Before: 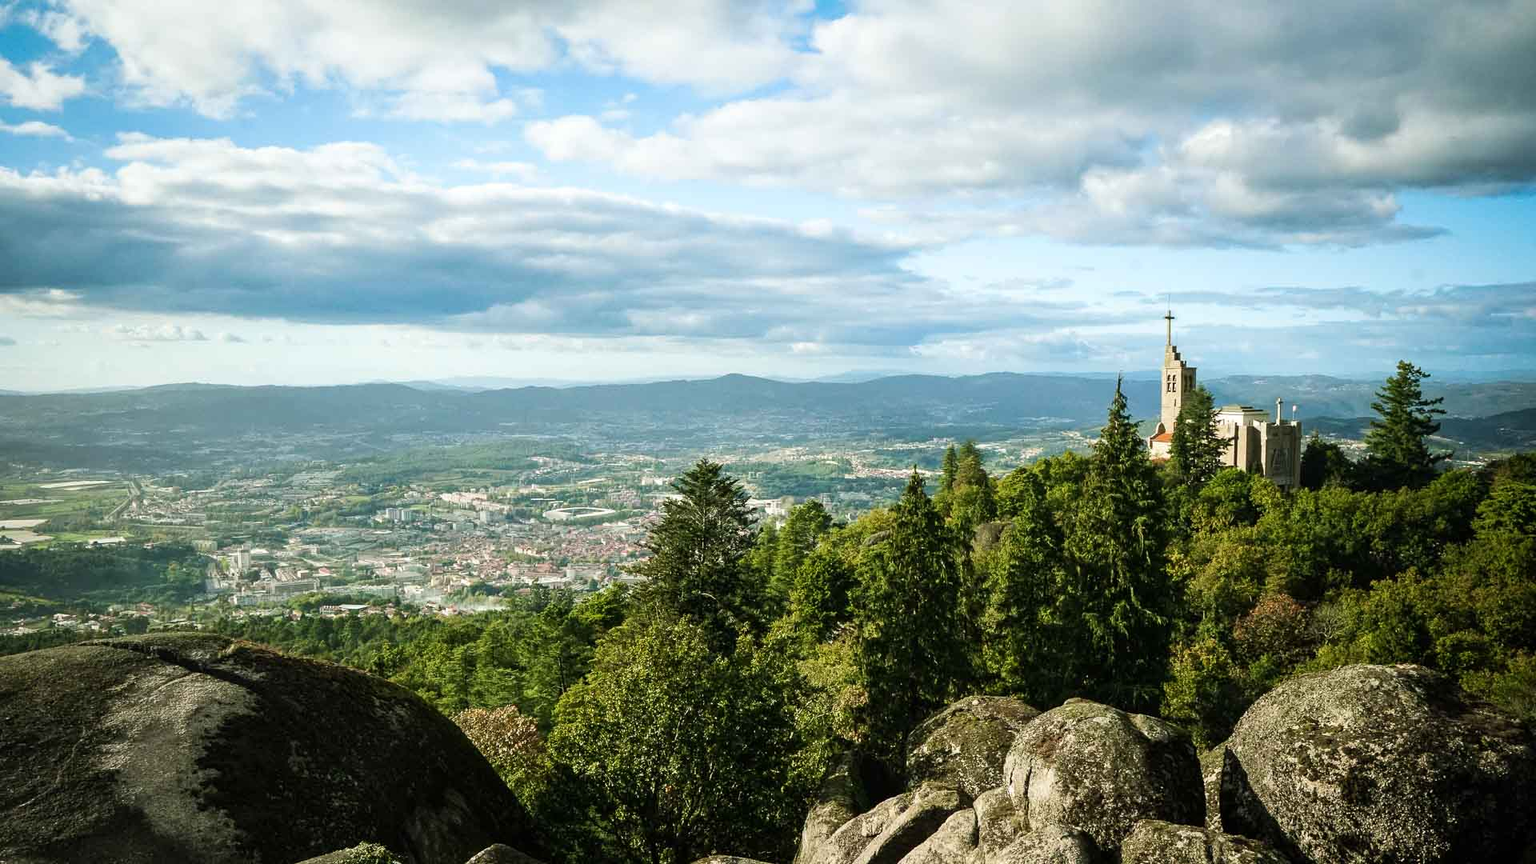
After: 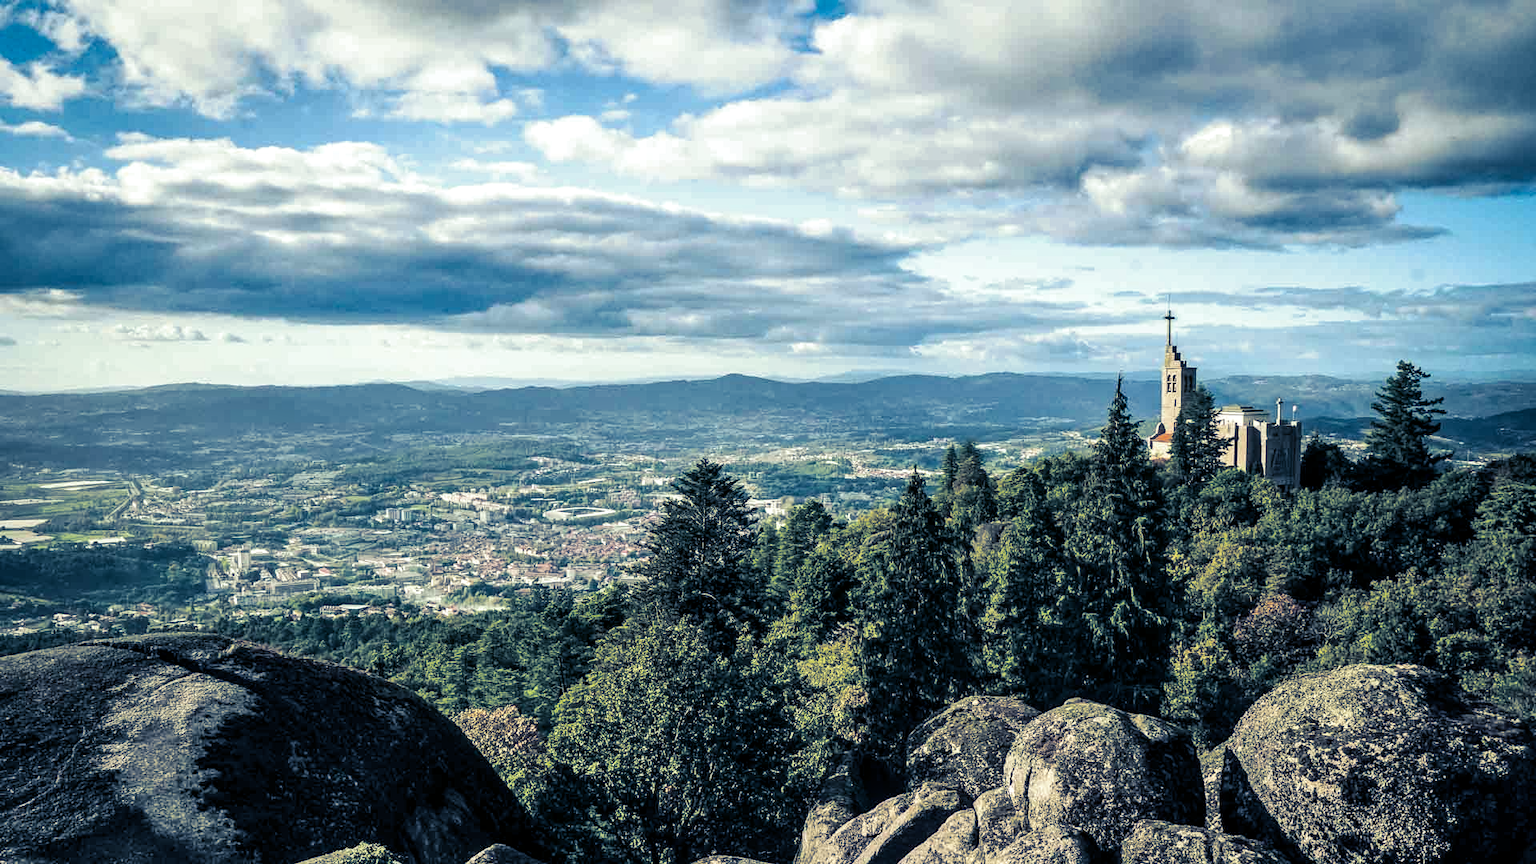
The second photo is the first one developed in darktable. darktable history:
shadows and highlights: shadows 53, soften with gaussian
local contrast: detail 130%
split-toning: shadows › hue 226.8°, shadows › saturation 0.84
